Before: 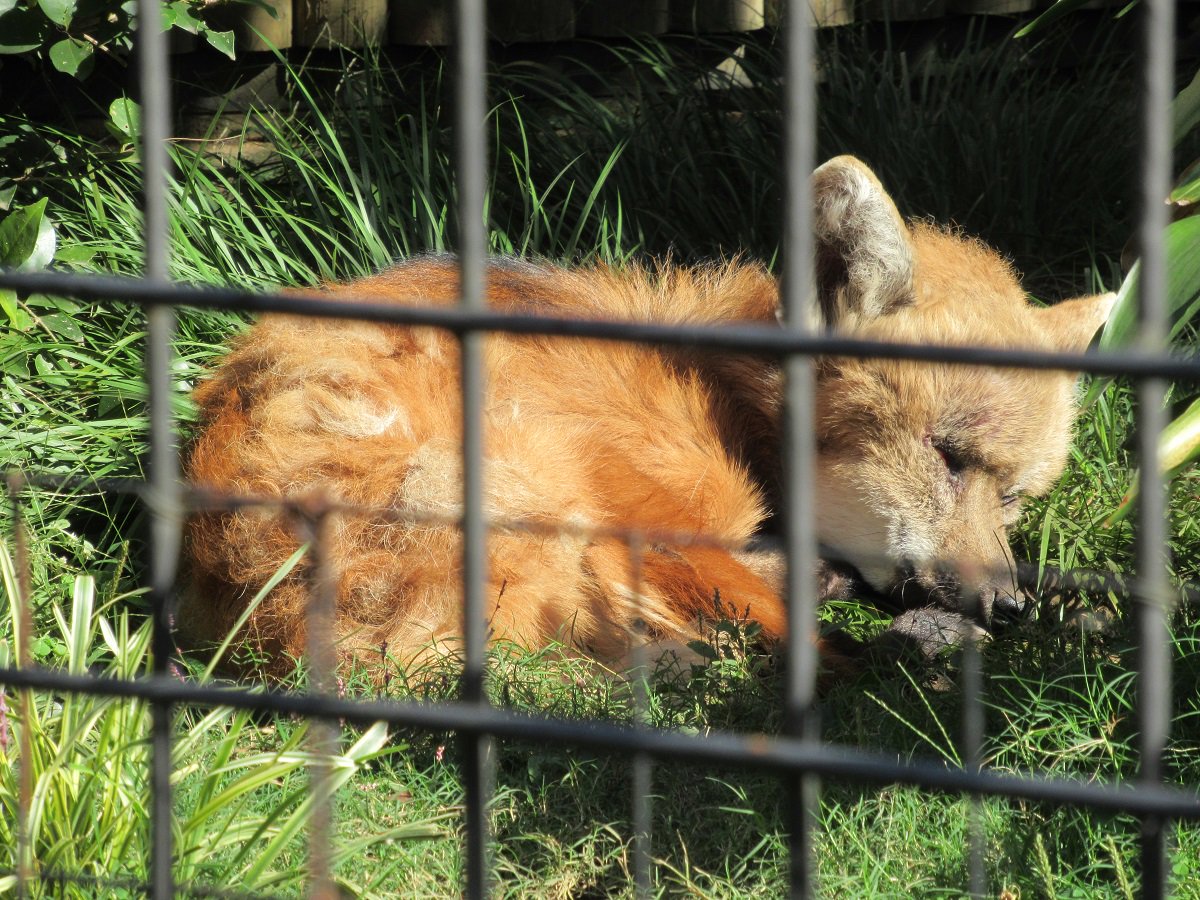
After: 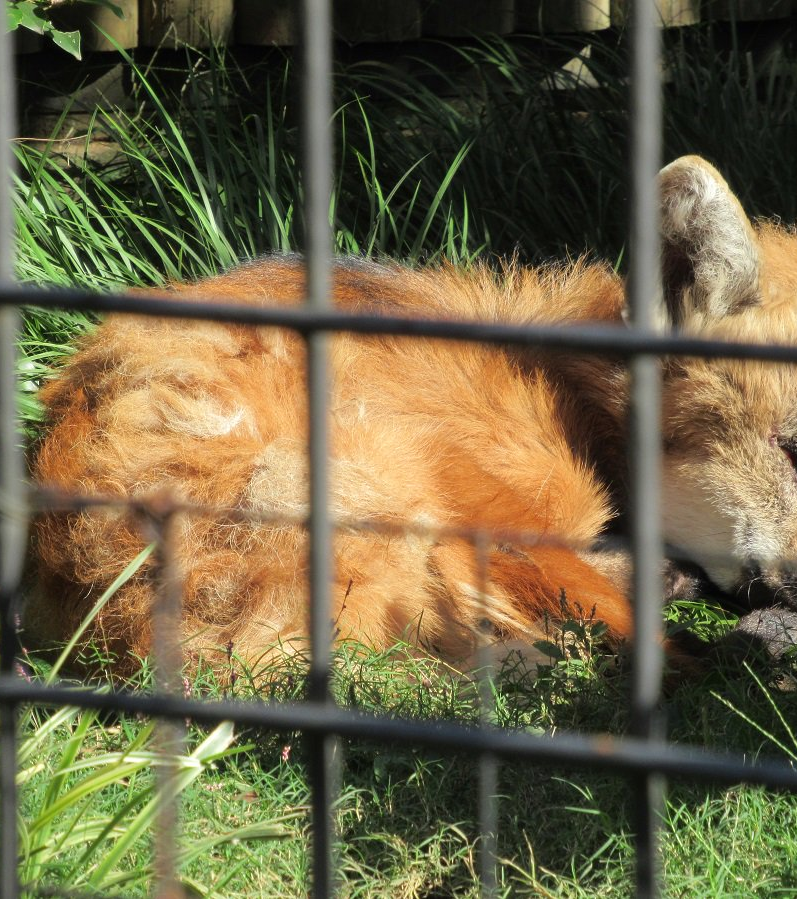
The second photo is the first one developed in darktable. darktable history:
crop and rotate: left 12.87%, right 20.652%
